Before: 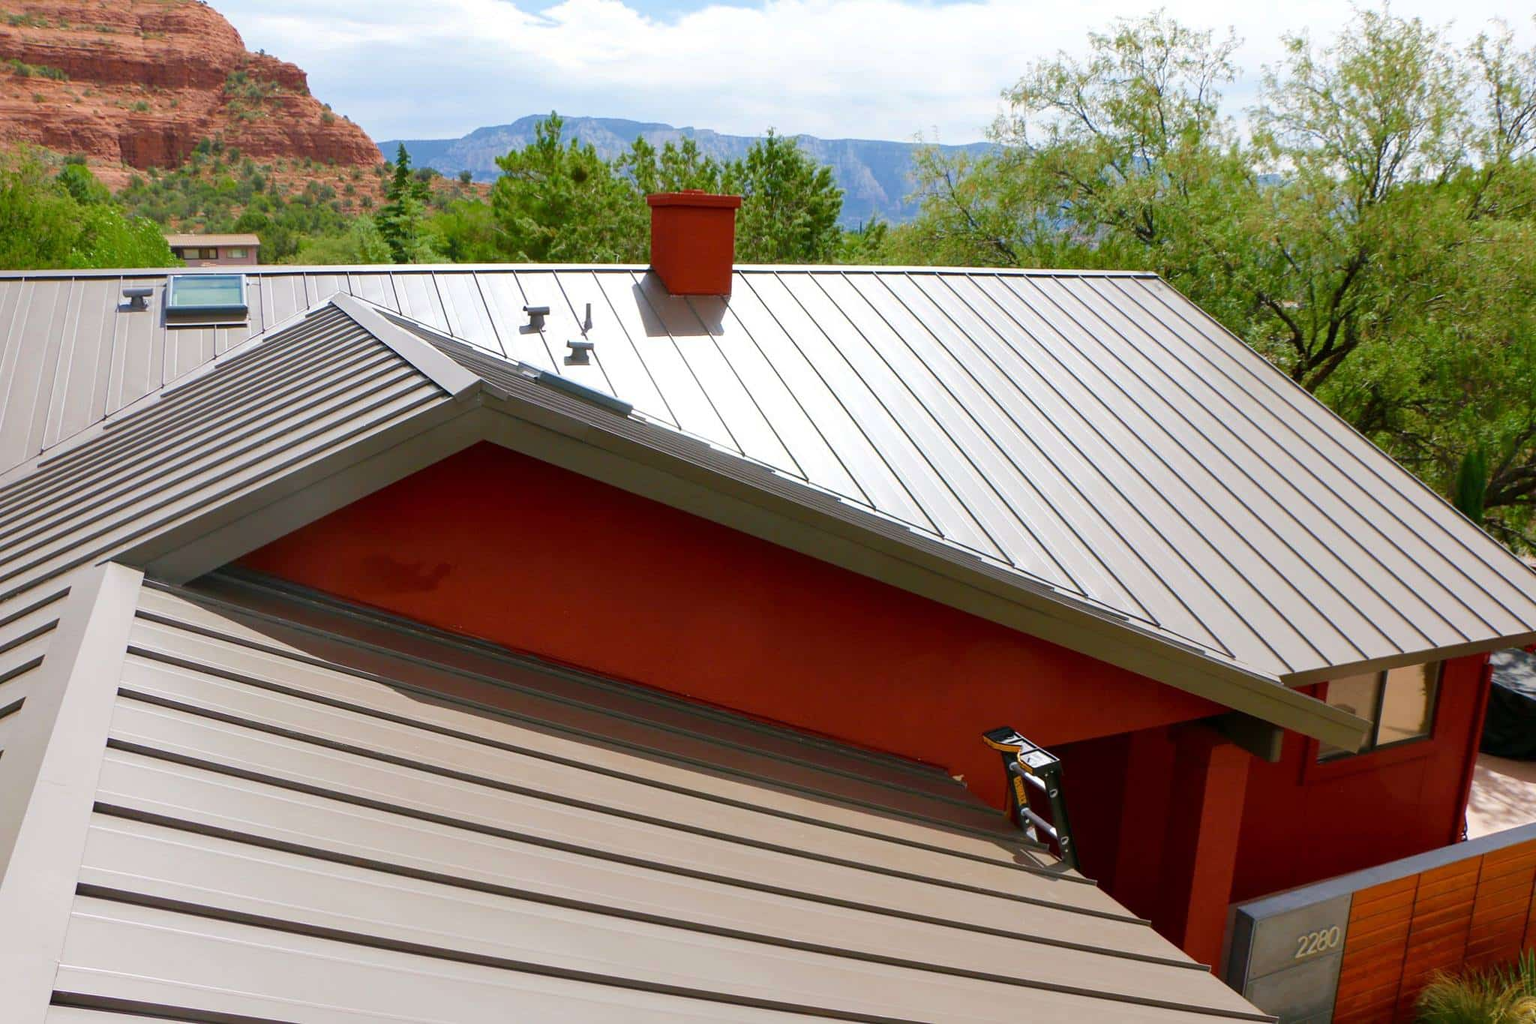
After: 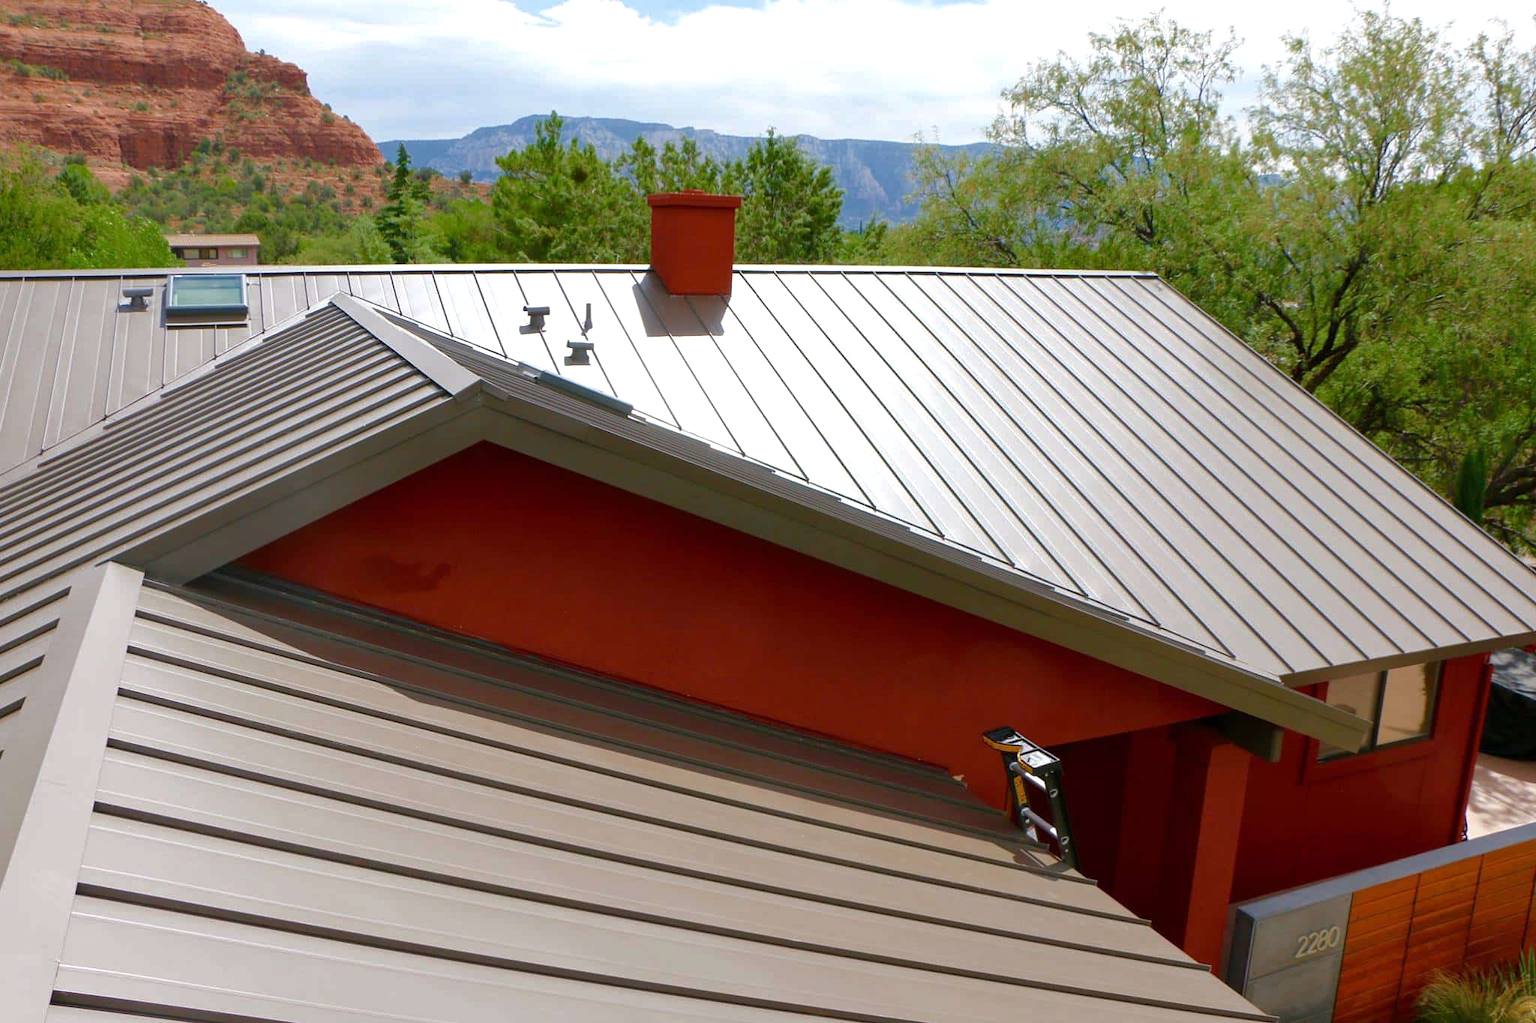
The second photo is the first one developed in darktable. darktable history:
tone equalizer: -8 EV 0 EV, -7 EV 0.002 EV, -6 EV -0.003 EV, -5 EV -0.014 EV, -4 EV -0.085 EV, -3 EV -0.209 EV, -2 EV -0.257 EV, -1 EV 0.102 EV, +0 EV 0.275 EV, edges refinement/feathering 500, mask exposure compensation -1.57 EV, preserve details no
